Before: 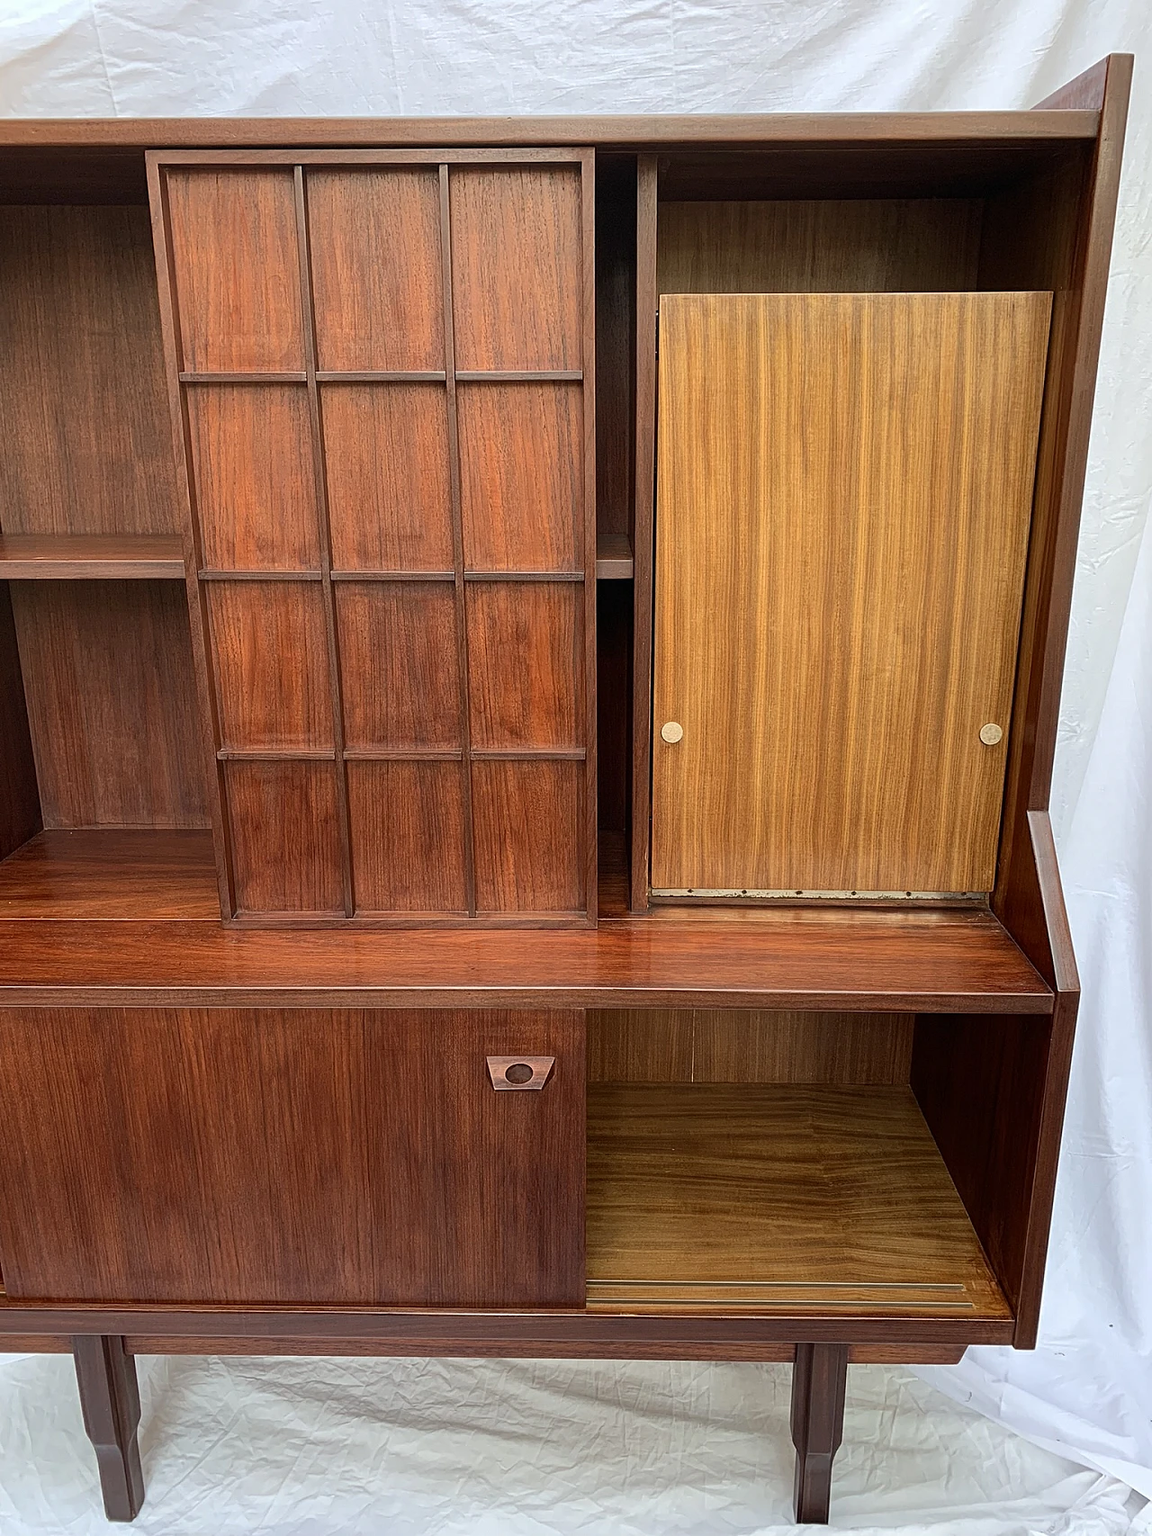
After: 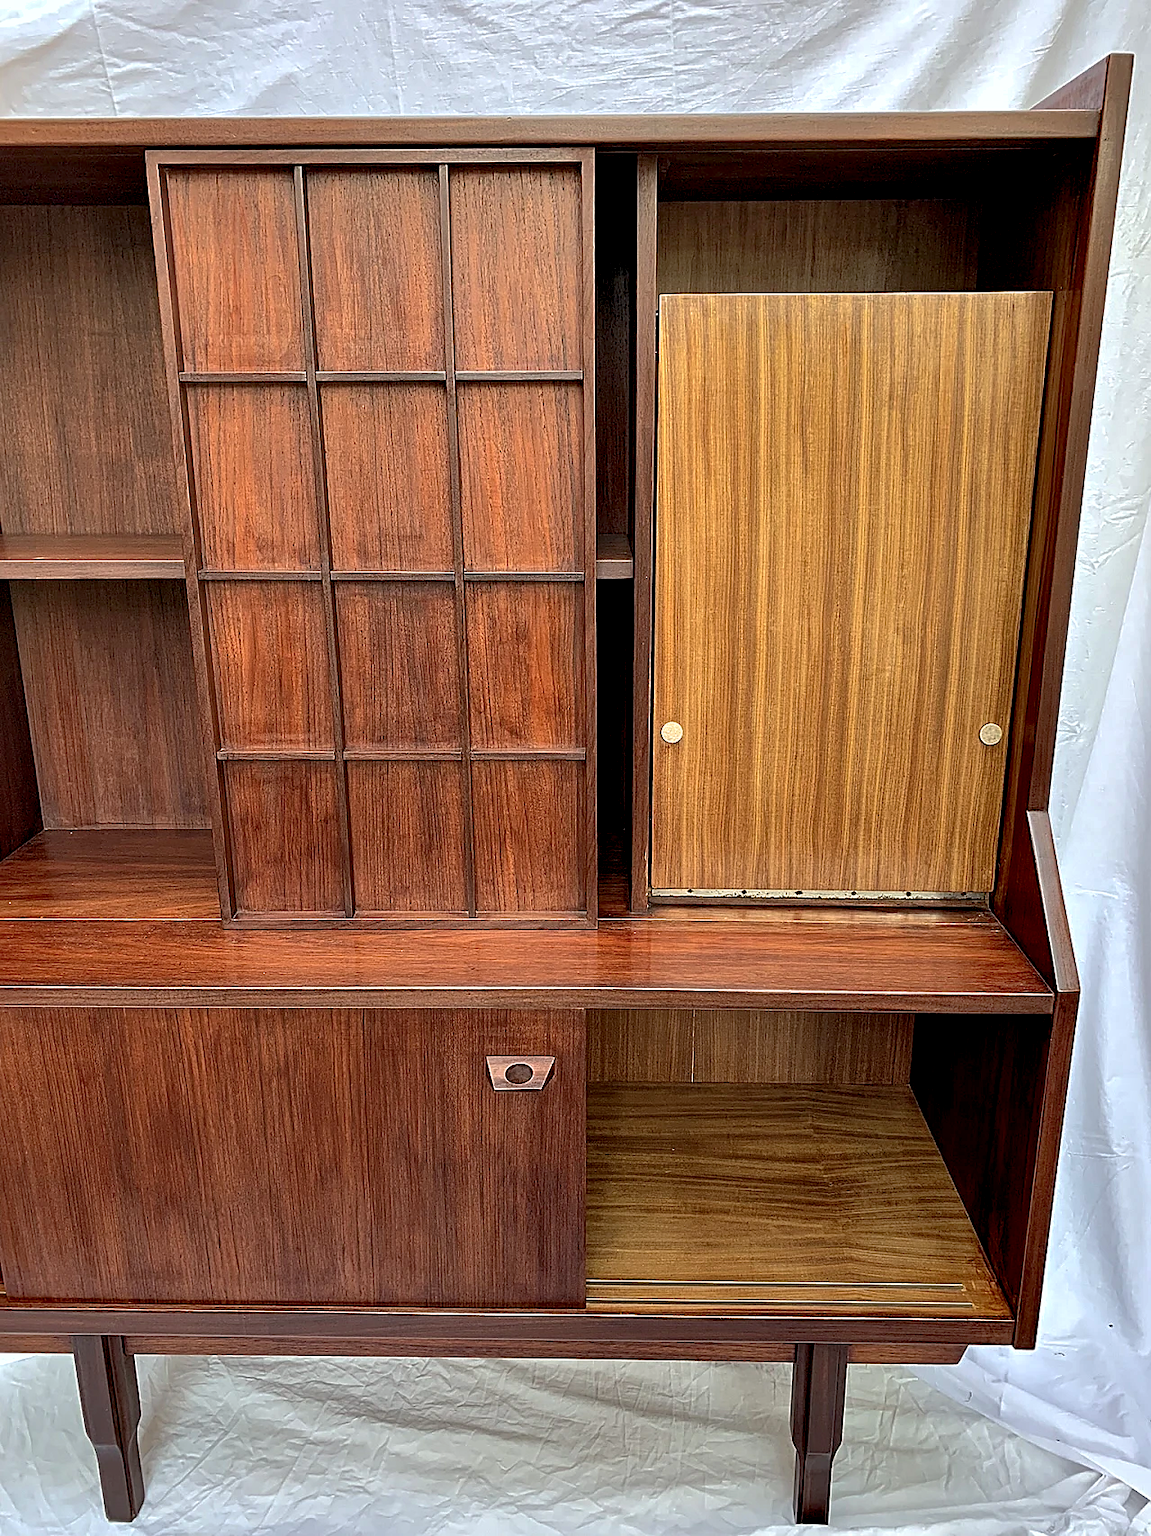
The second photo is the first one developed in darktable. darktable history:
shadows and highlights: on, module defaults
sharpen: radius 1.873, amount 0.415, threshold 1.401
contrast equalizer: octaves 7, y [[0.6 ×6], [0.55 ×6], [0 ×6], [0 ×6], [0 ×6]], mix 0.745
